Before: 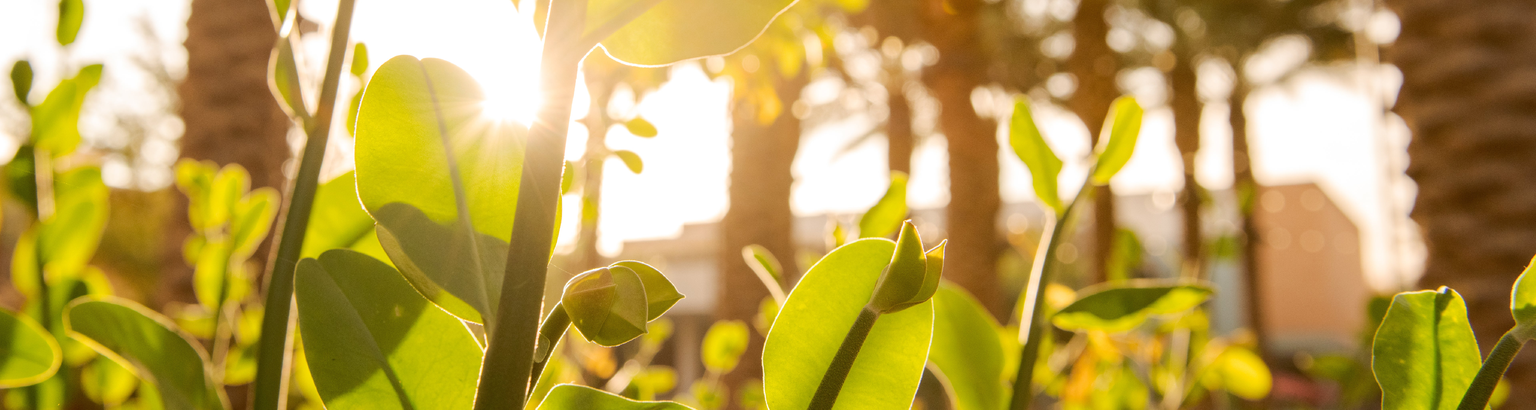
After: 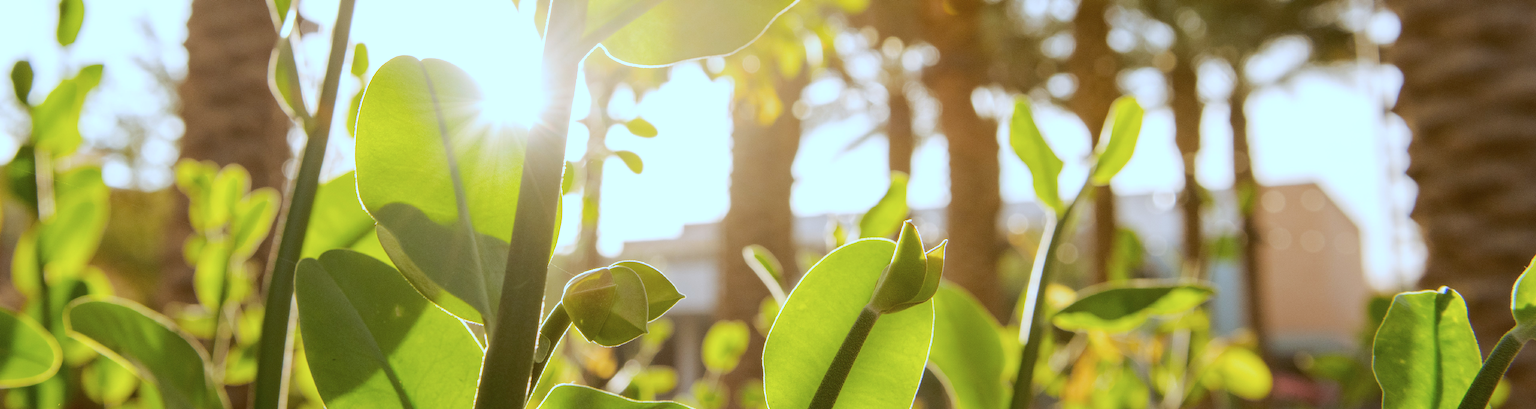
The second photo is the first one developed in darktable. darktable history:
white balance: red 0.924, blue 1.095
color calibration: x 0.372, y 0.386, temperature 4283.97 K
